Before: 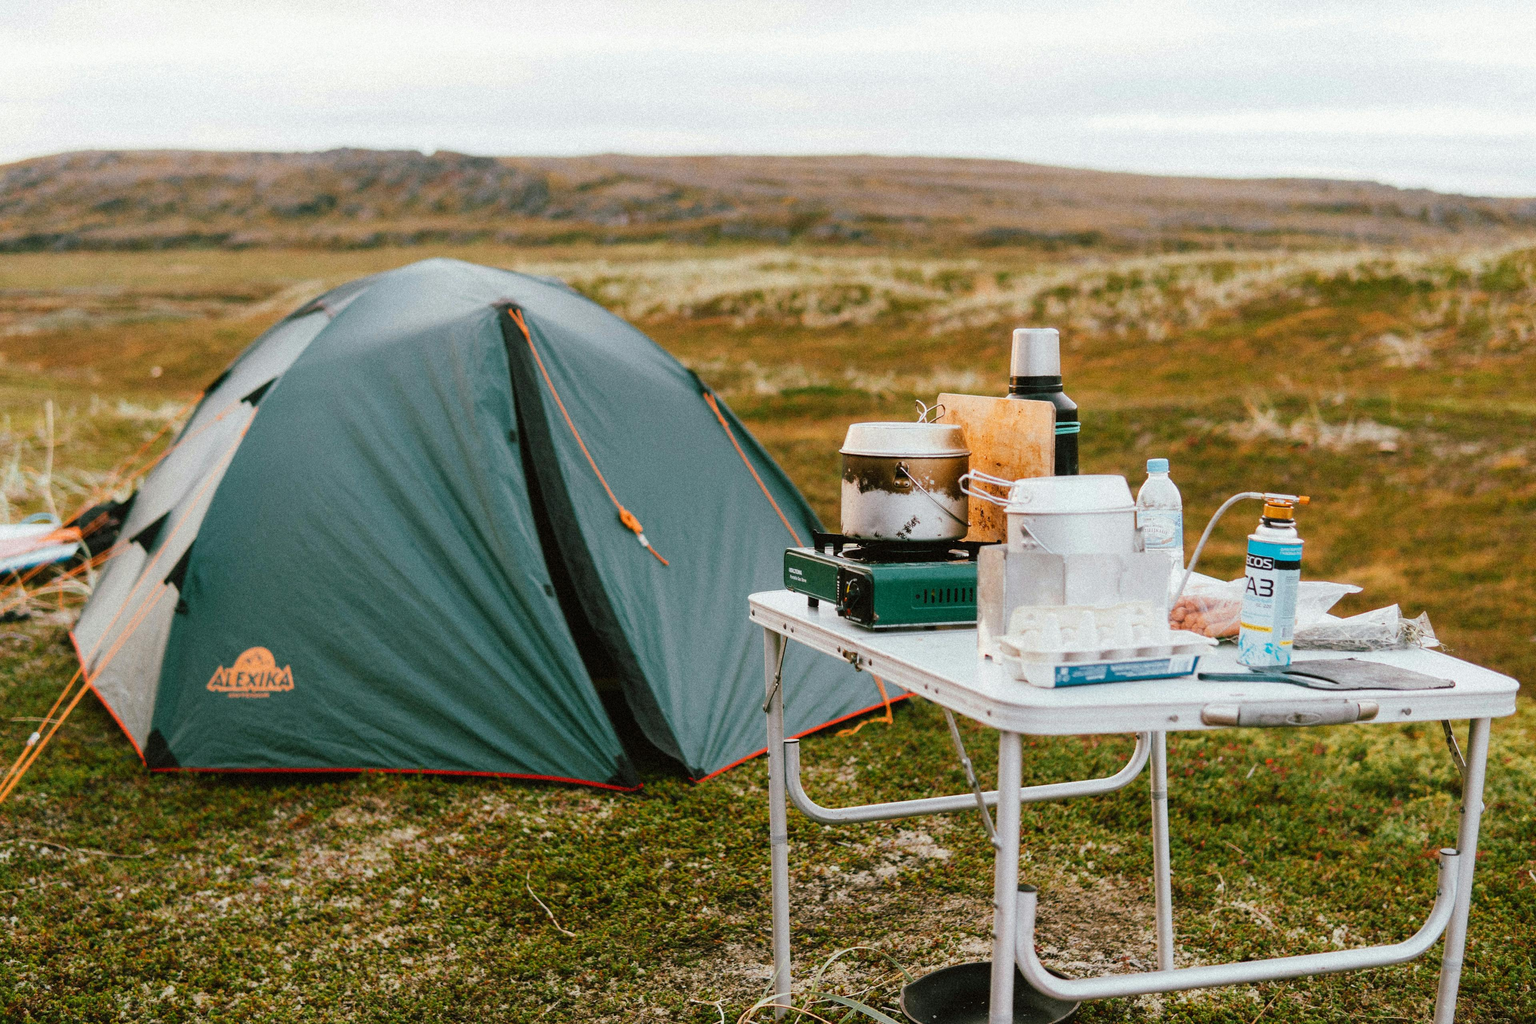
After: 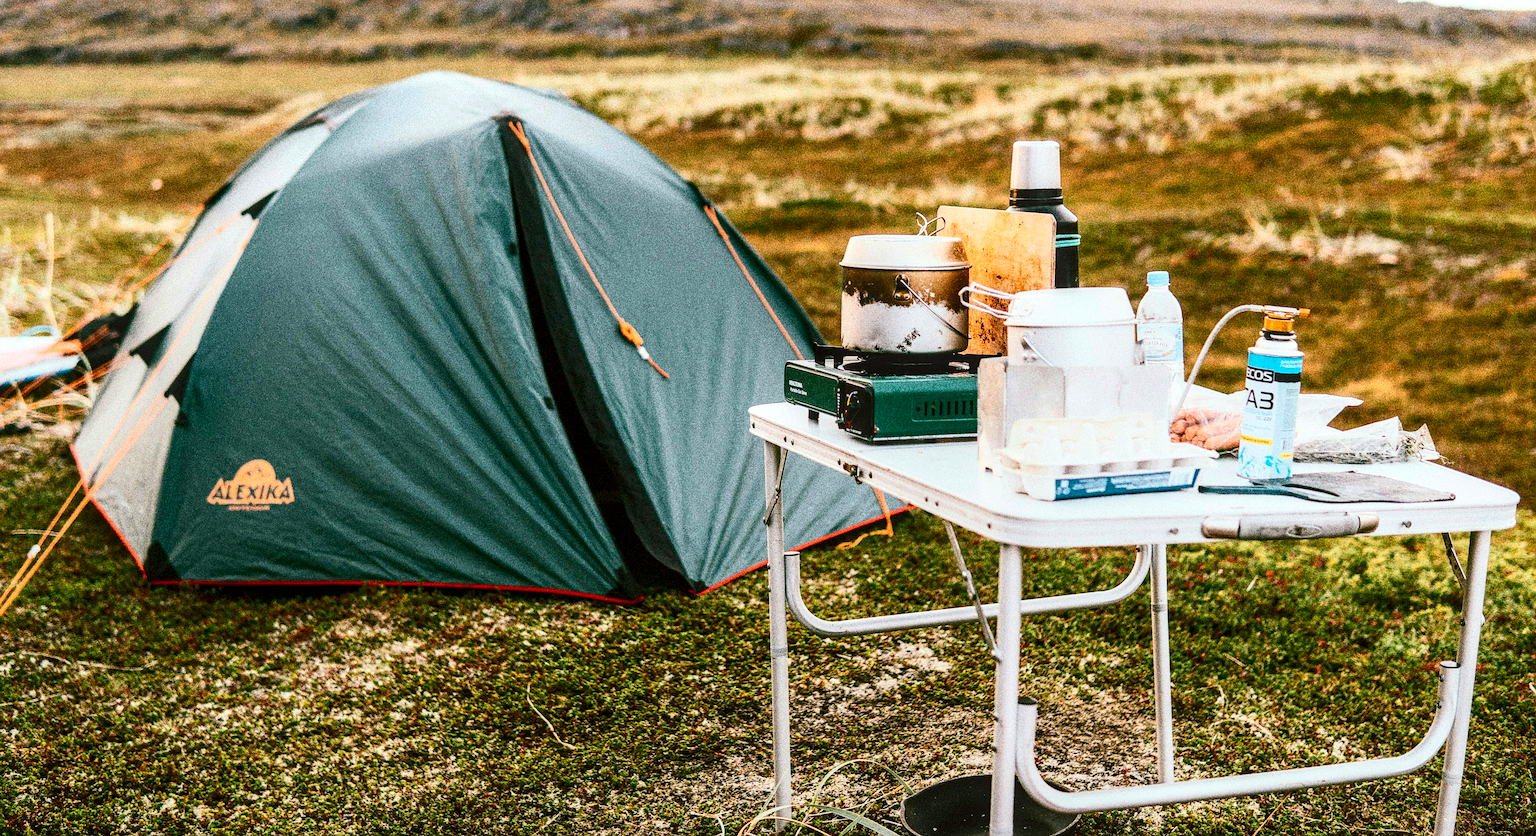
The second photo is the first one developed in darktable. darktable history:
crop and rotate: top 18.331%
local contrast: on, module defaults
contrast brightness saturation: contrast 0.411, brightness 0.111, saturation 0.209
sharpen: on, module defaults
